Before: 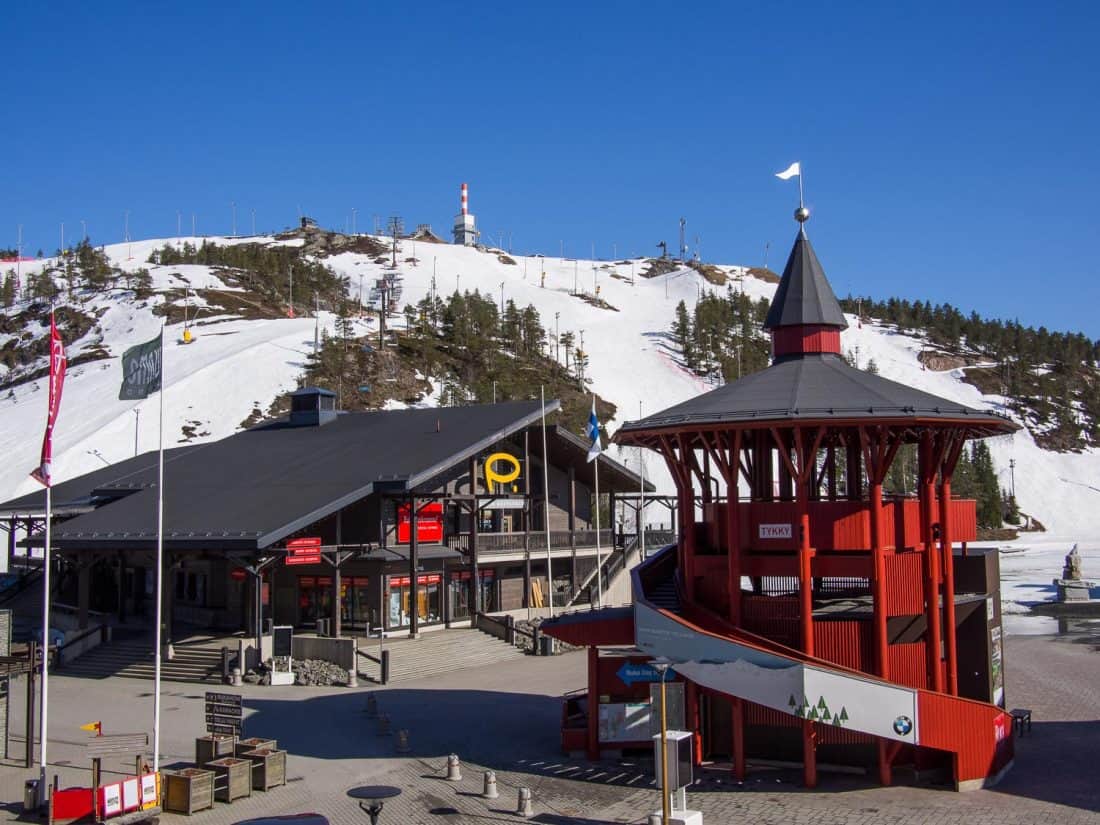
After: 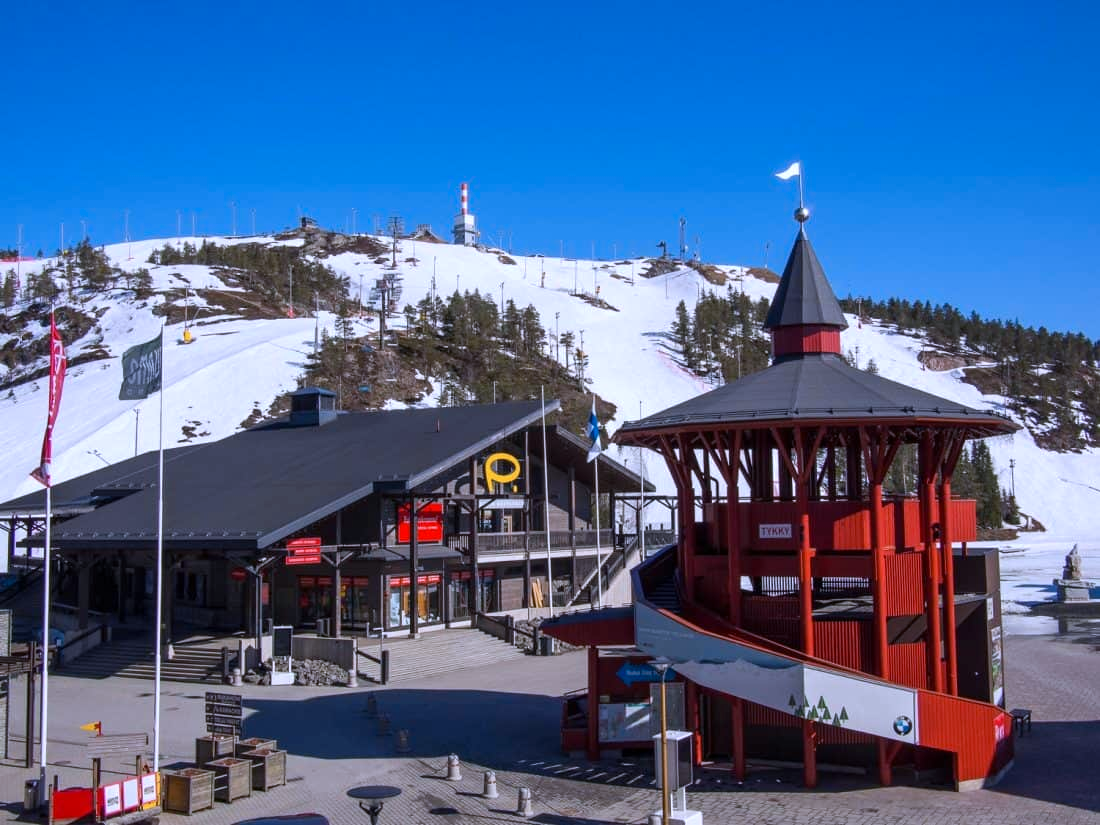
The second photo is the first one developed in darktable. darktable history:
color calibration: output R [1.063, -0.012, -0.003, 0], output G [0, 1.022, 0.021, 0], output B [-0.079, 0.047, 1, 0], illuminant as shot in camera, x 0.379, y 0.397, temperature 4139.07 K
